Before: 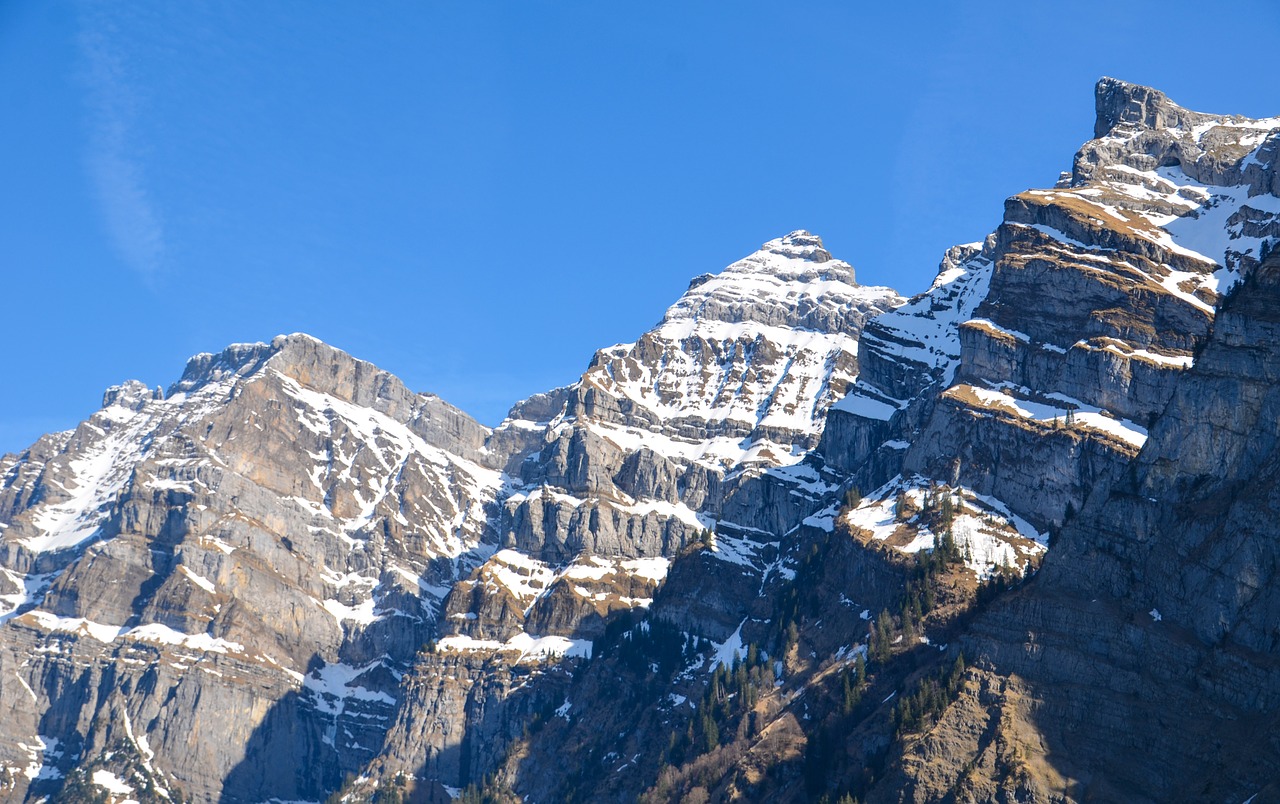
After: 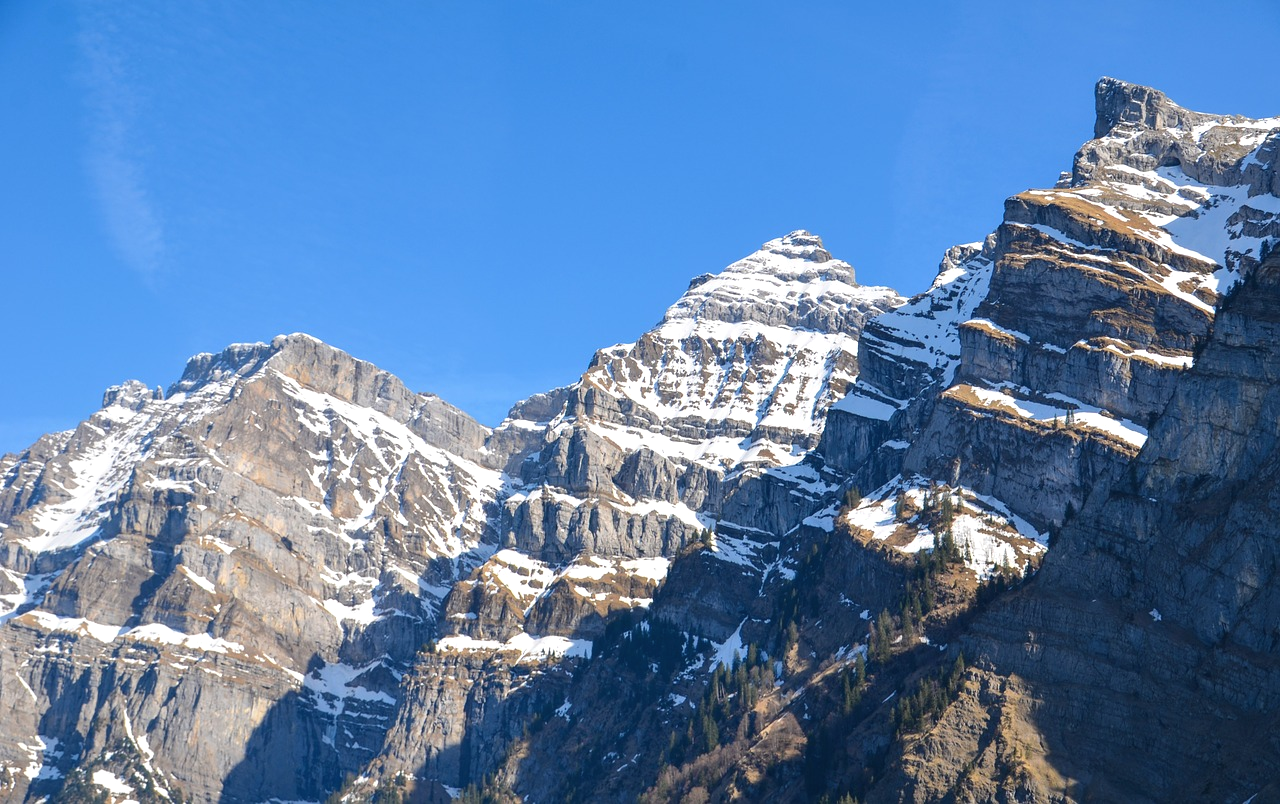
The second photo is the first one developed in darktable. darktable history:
exposure: black level correction -0.001, exposure 0.079 EV, compensate exposure bias true, compensate highlight preservation false
